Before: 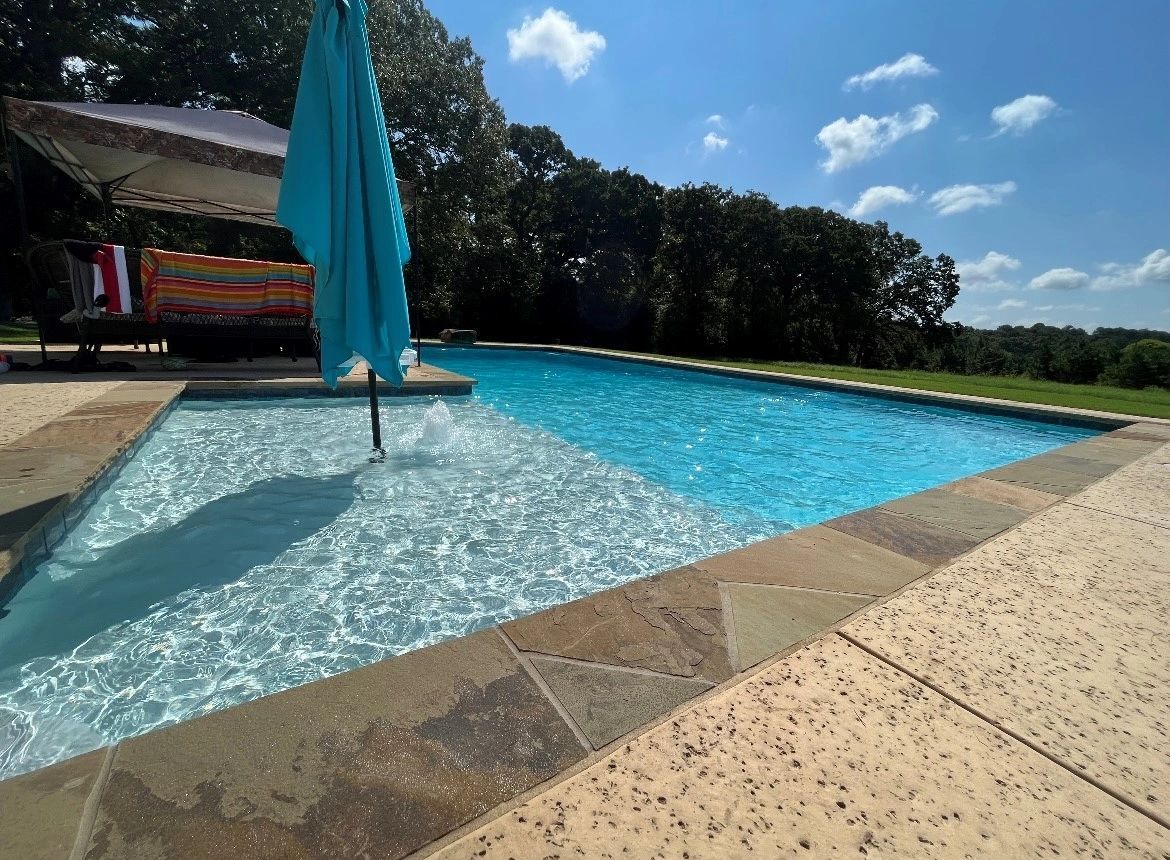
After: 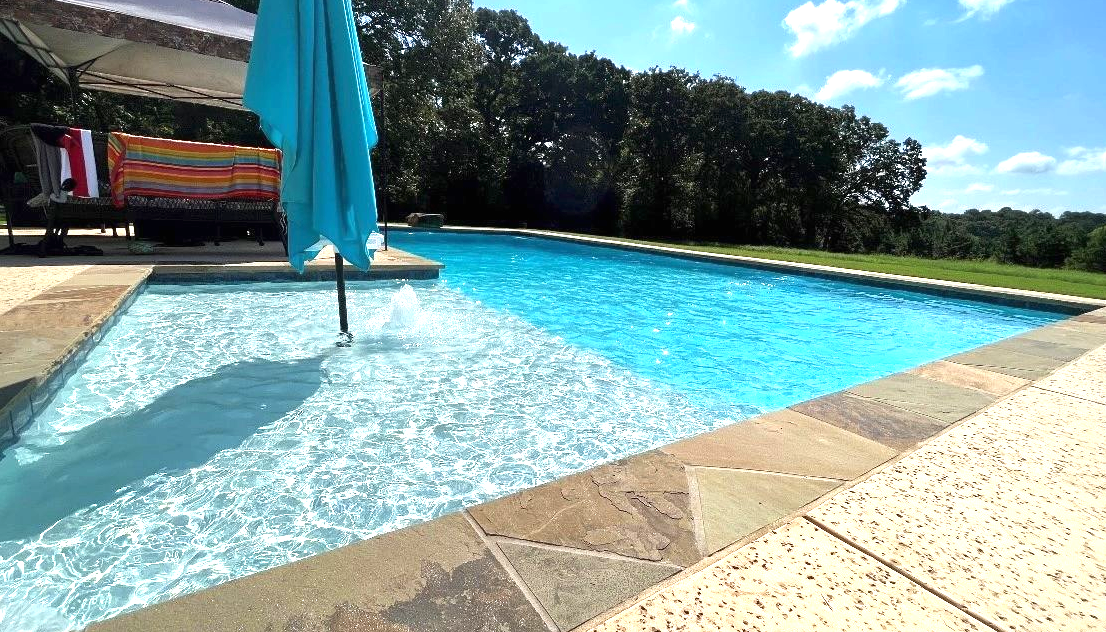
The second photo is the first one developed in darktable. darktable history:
crop and rotate: left 2.901%, top 13.601%, right 2.548%, bottom 12.859%
exposure: black level correction 0, exposure 1.098 EV, compensate highlight preservation false
